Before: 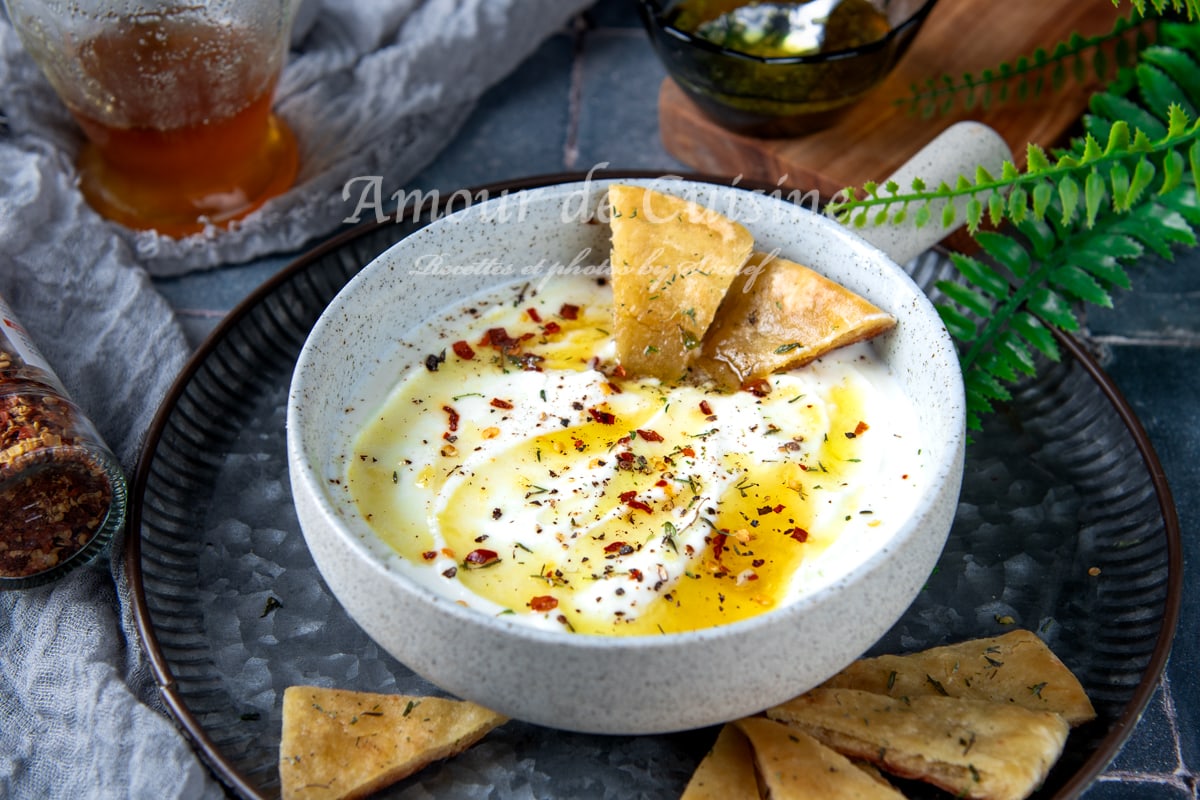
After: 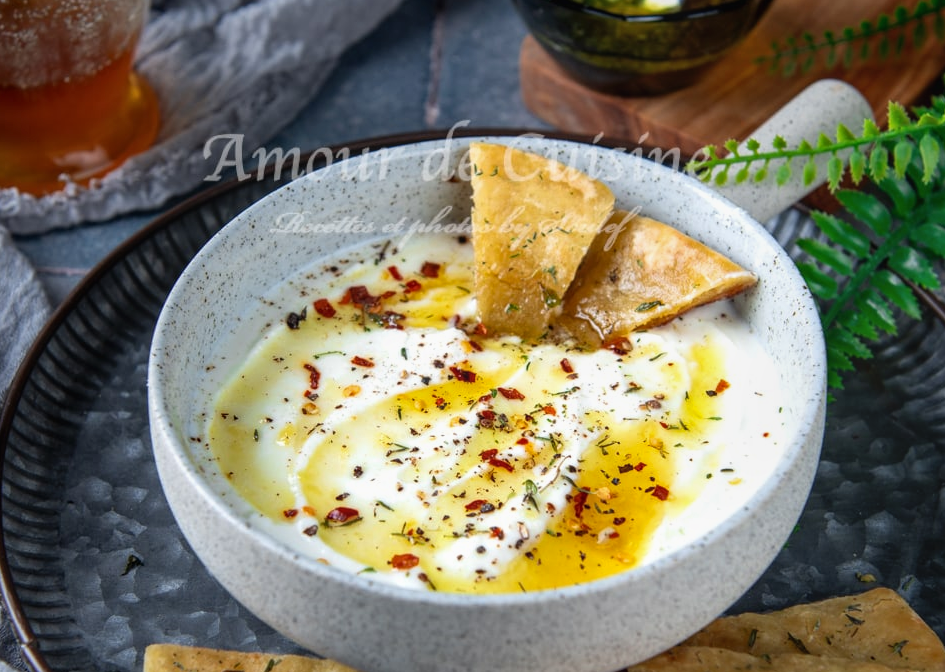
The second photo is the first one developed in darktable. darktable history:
local contrast: detail 109%
crop: left 11.643%, top 5.301%, right 9.567%, bottom 10.632%
